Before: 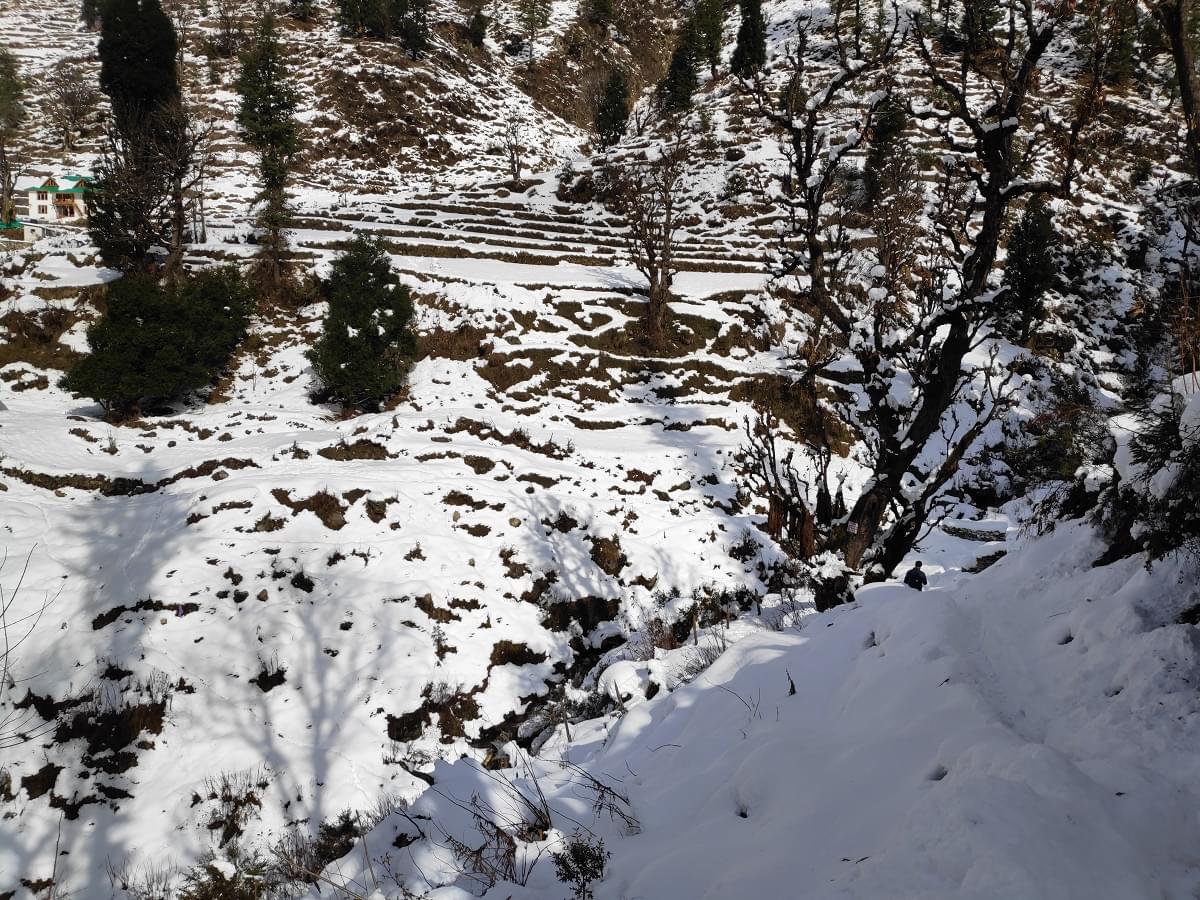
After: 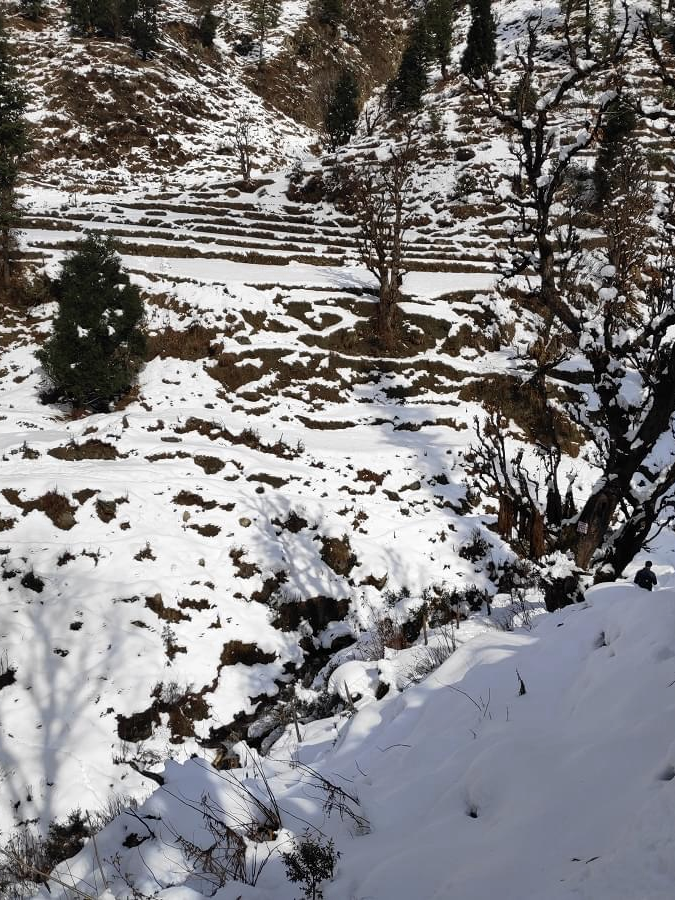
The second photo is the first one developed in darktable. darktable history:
crop and rotate: left 22.516%, right 21.234%
color zones: curves: ch0 [(0, 0.5) (0.125, 0.4) (0.25, 0.5) (0.375, 0.4) (0.5, 0.4) (0.625, 0.6) (0.75, 0.6) (0.875, 0.5)]; ch1 [(0, 0.4) (0.125, 0.5) (0.25, 0.4) (0.375, 0.4) (0.5, 0.4) (0.625, 0.4) (0.75, 0.5) (0.875, 0.4)]; ch2 [(0, 0.6) (0.125, 0.5) (0.25, 0.5) (0.375, 0.6) (0.5, 0.6) (0.625, 0.5) (0.75, 0.5) (0.875, 0.5)]
